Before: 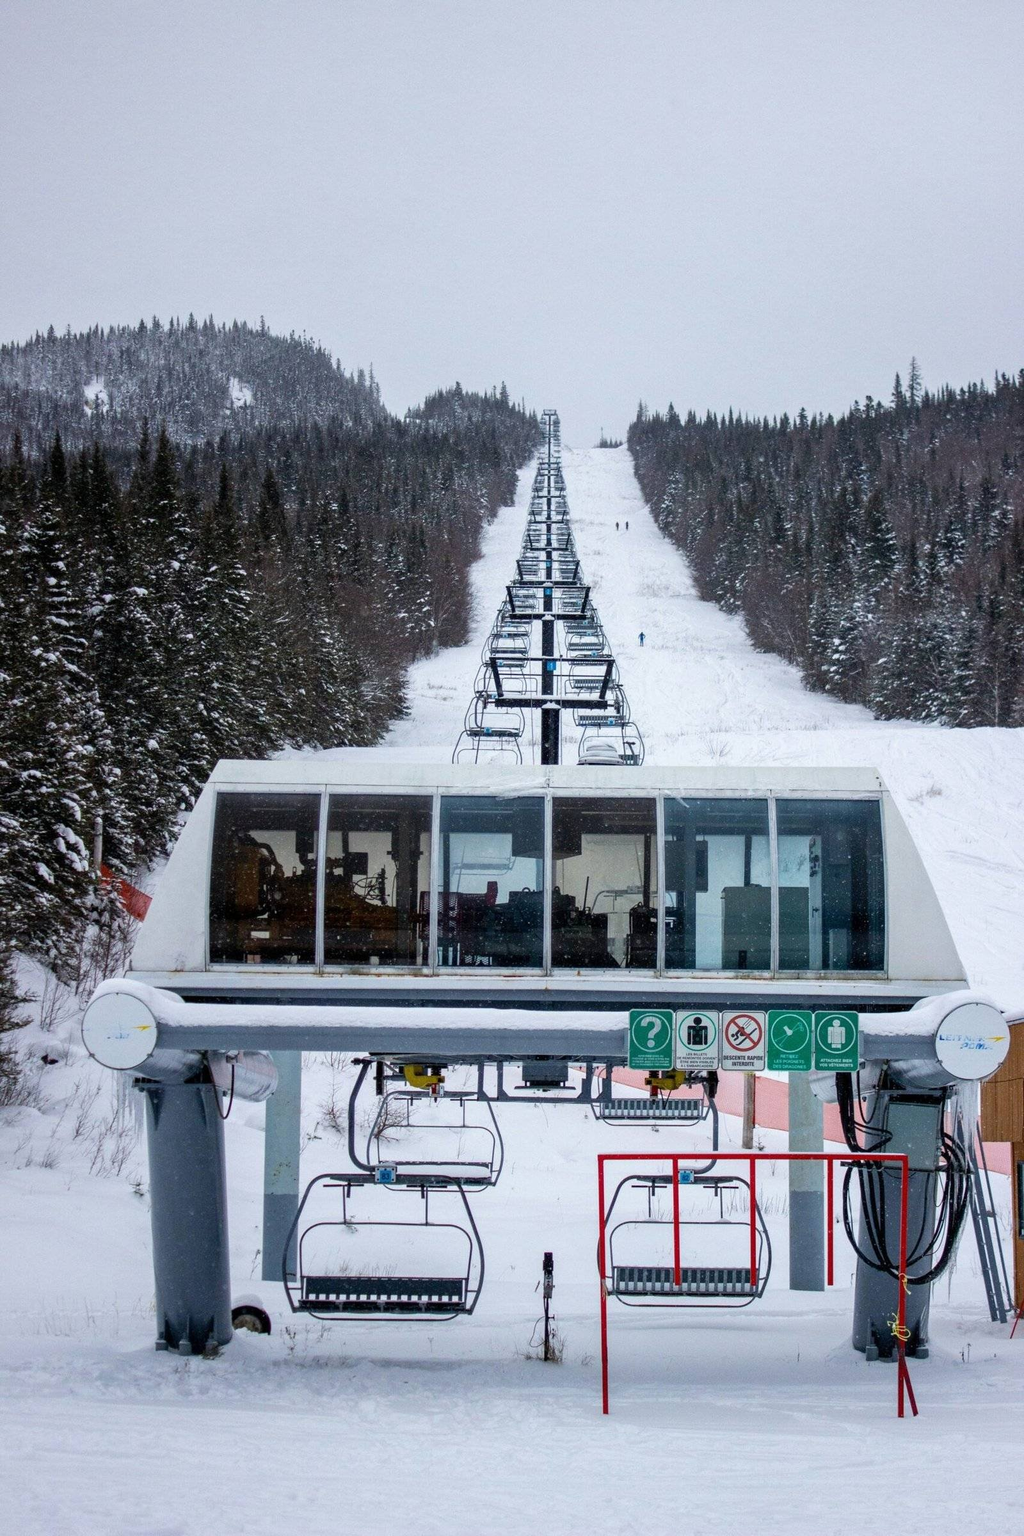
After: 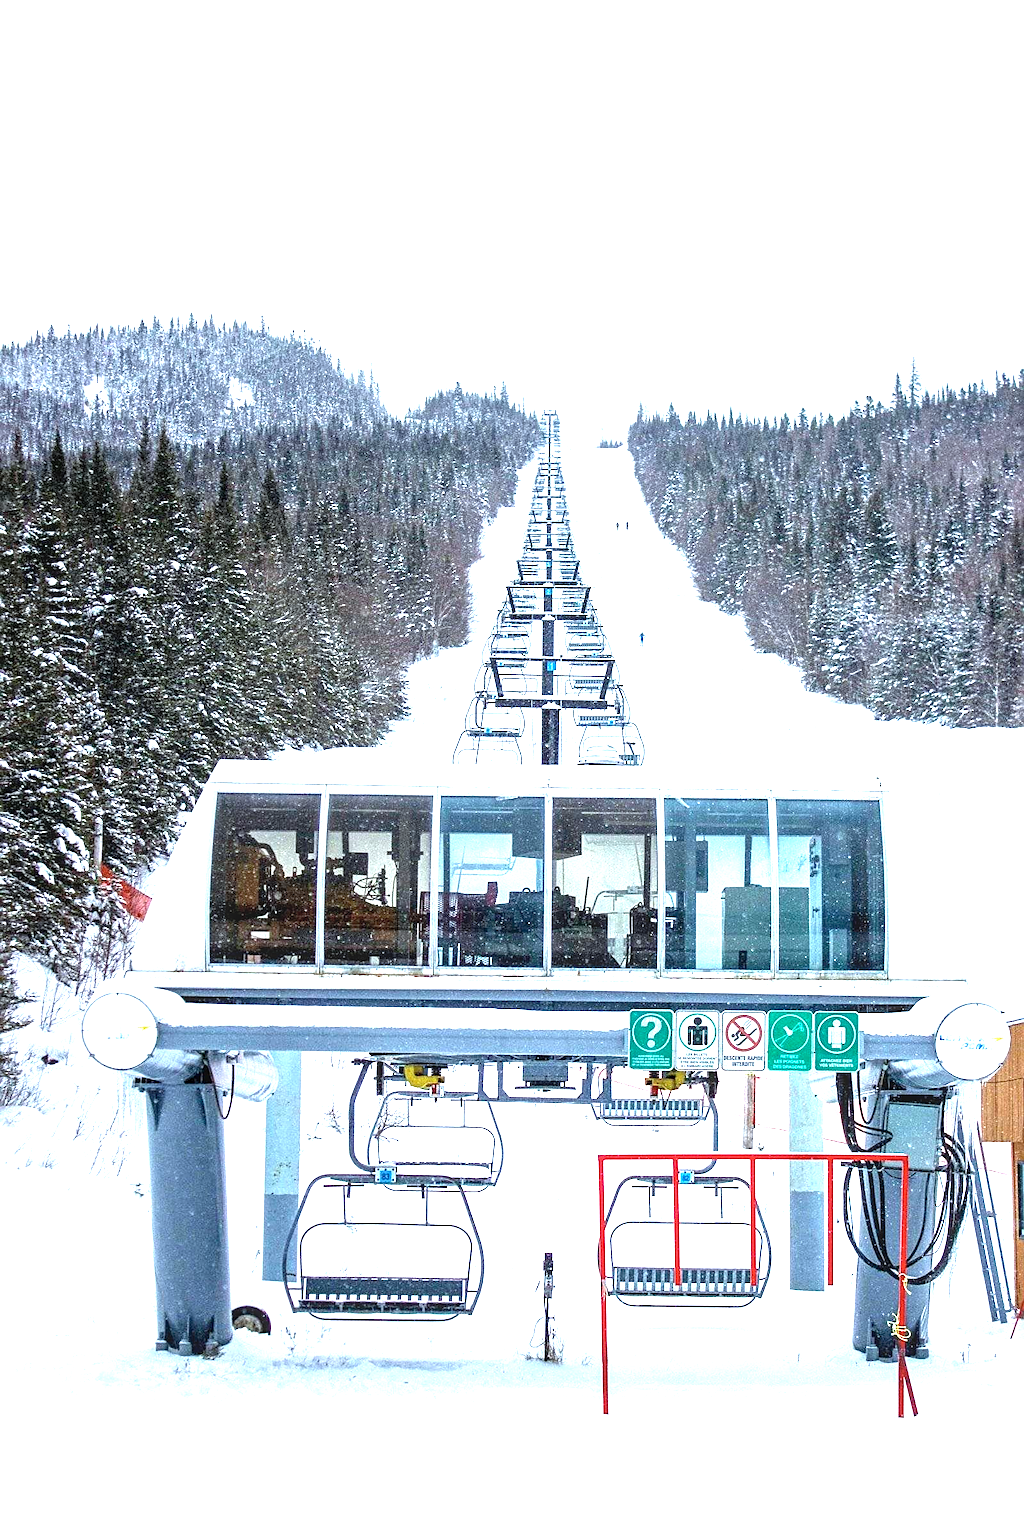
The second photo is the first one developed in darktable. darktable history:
exposure: black level correction 0.001, exposure 1.71 EV, compensate exposure bias true, compensate highlight preservation false
sharpen: on, module defaults
local contrast: on, module defaults
color calibration: illuminant as shot in camera, x 0.359, y 0.362, temperature 4561.29 K, saturation algorithm version 1 (2020)
